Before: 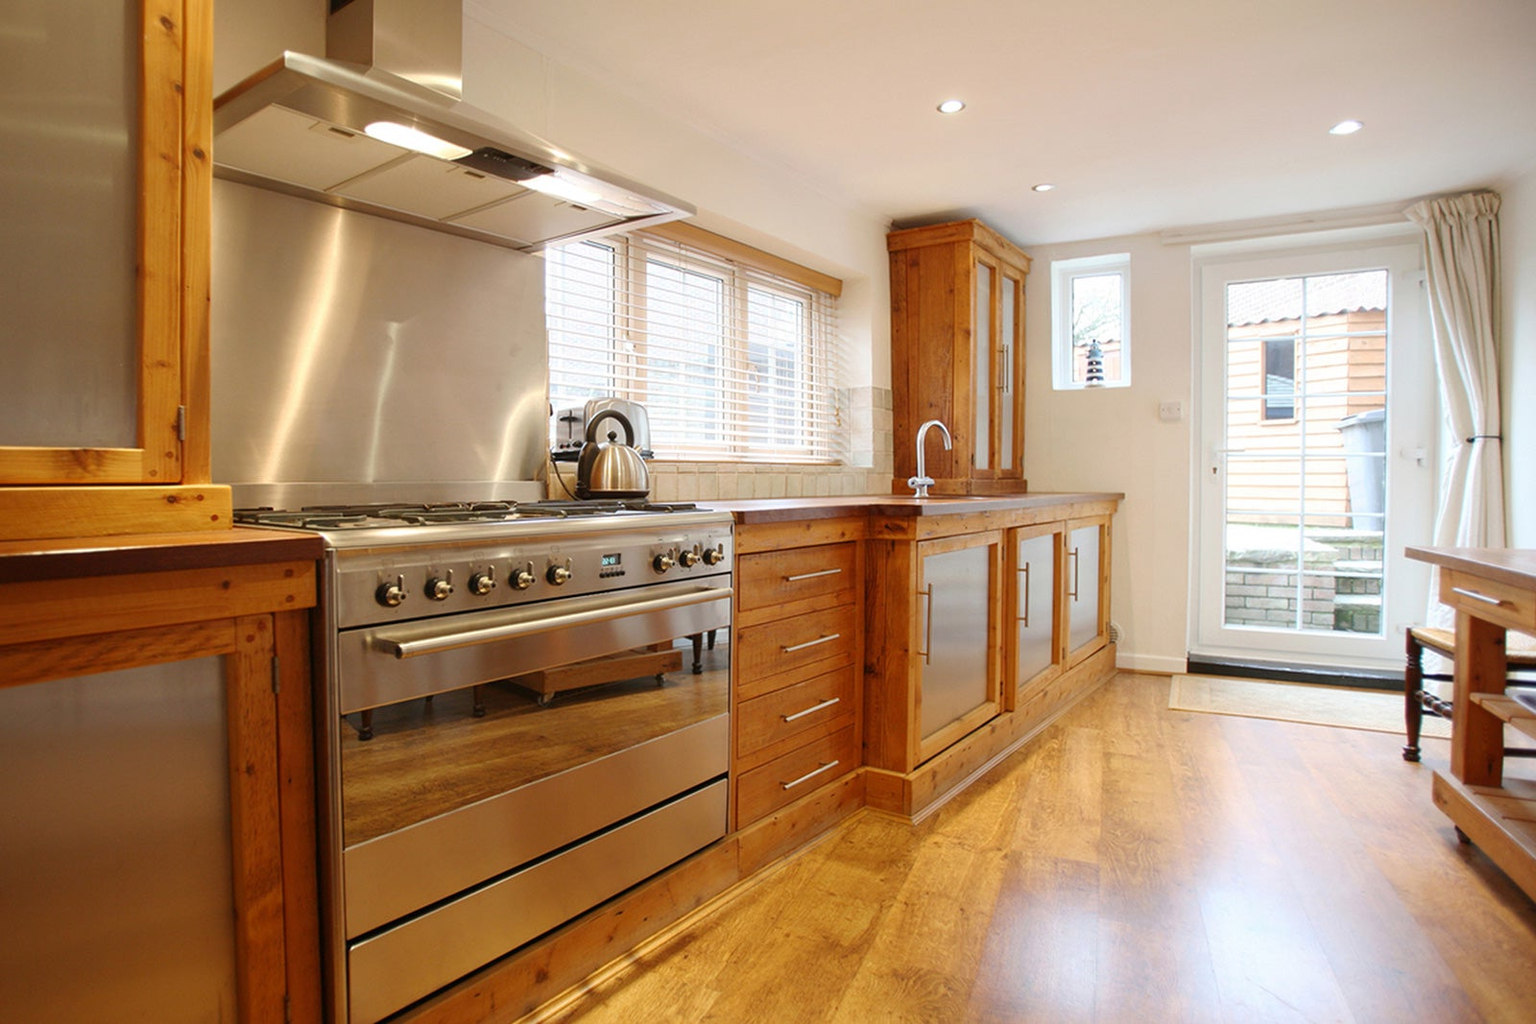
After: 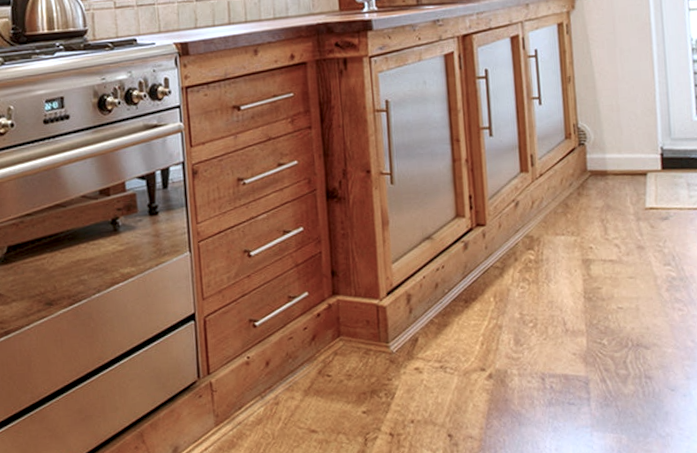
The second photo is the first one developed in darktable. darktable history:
color balance: input saturation 80.07%
crop: left 35.976%, top 45.819%, right 18.162%, bottom 5.807%
shadows and highlights: shadows 0, highlights 40
color correction: highlights a* -0.772, highlights b* -8.92
local contrast: detail 130%
rotate and perspective: rotation -5°, crop left 0.05, crop right 0.952, crop top 0.11, crop bottom 0.89
